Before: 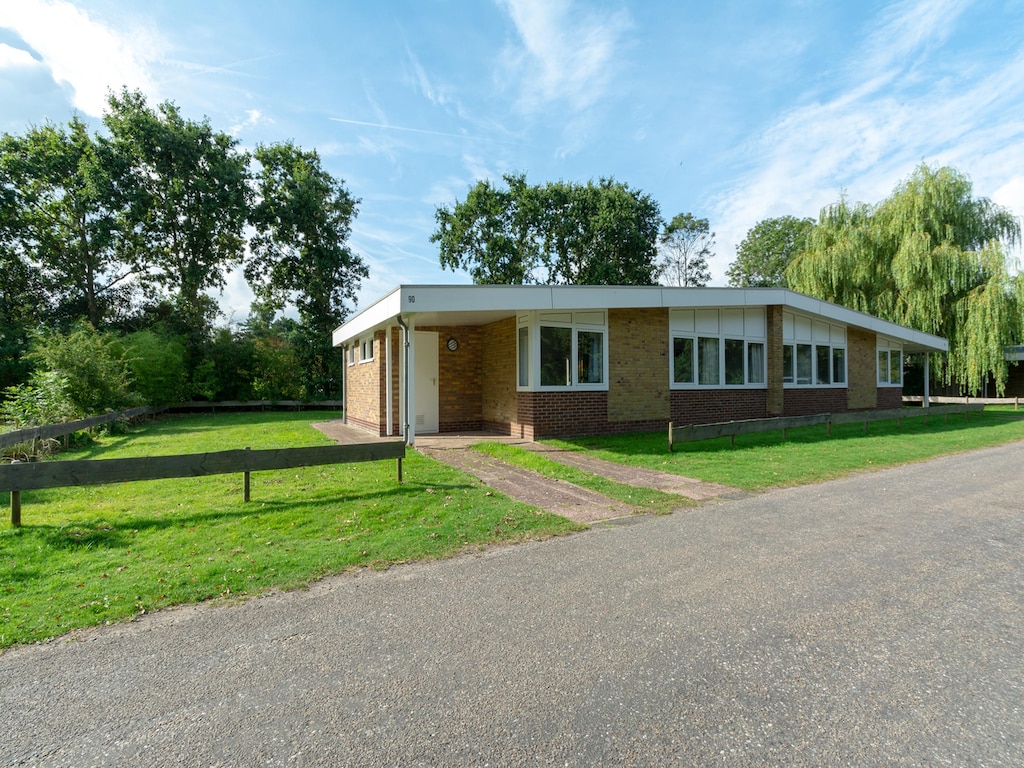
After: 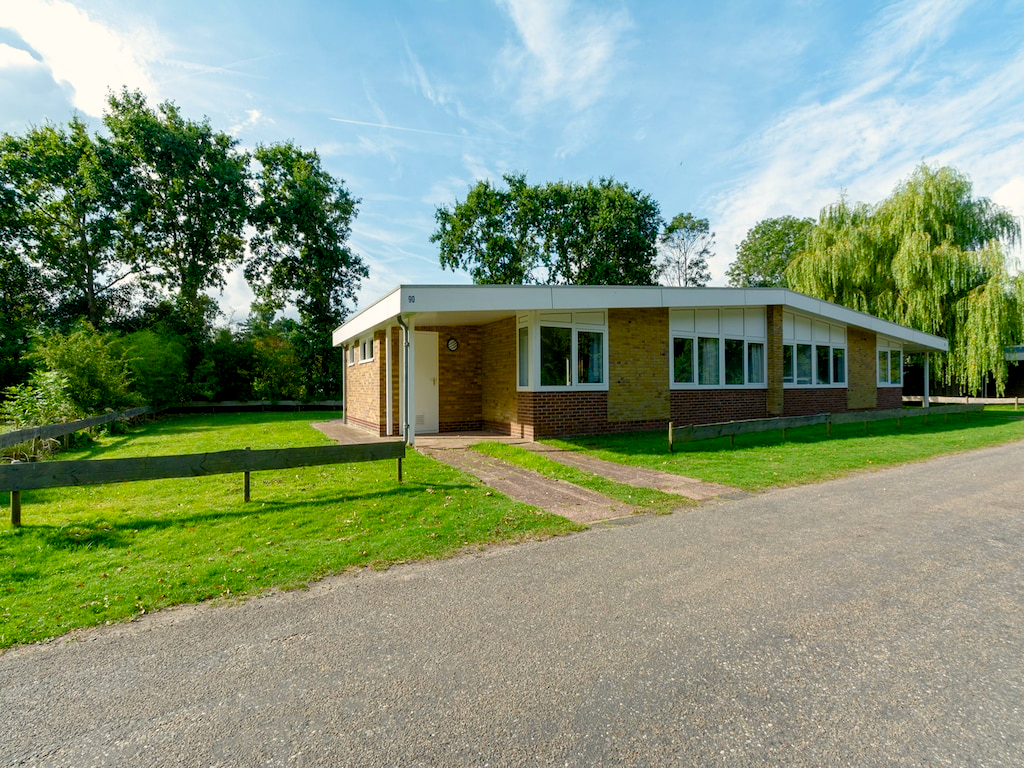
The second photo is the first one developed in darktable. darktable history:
color balance rgb: shadows lift › chroma 1%, shadows lift › hue 240.84°, highlights gain › chroma 2%, highlights gain › hue 73.2°, global offset › luminance -0.5%, perceptual saturation grading › global saturation 20%, perceptual saturation grading › highlights -25%, perceptual saturation grading › shadows 50%, global vibrance 15%
white balance: emerald 1
